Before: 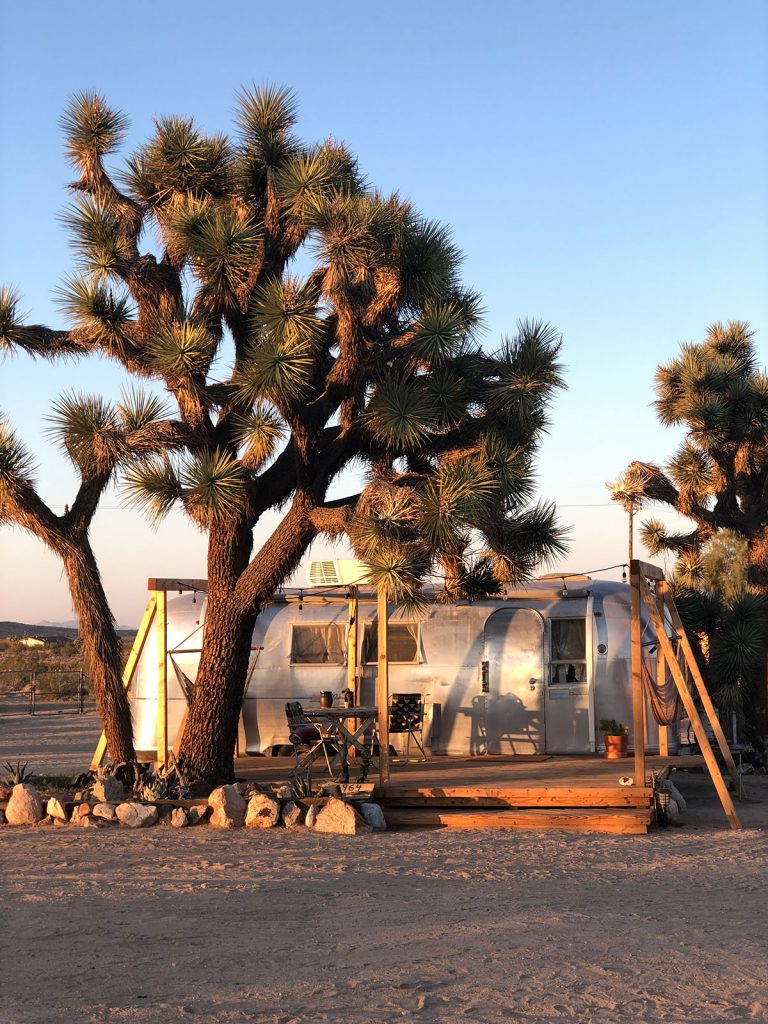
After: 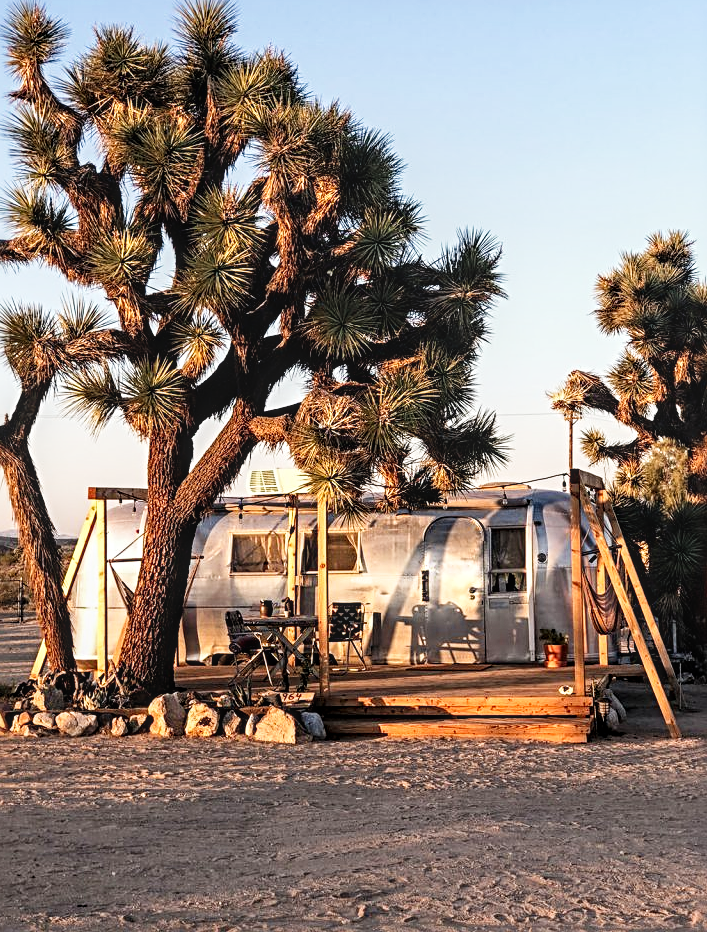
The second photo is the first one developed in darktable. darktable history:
crop and rotate: left 7.836%, top 8.929%
local contrast: detail 130%
sharpen: radius 3.953
exposure: compensate highlight preservation false
tone curve: curves: ch0 [(0, 0.024) (0.049, 0.038) (0.176, 0.162) (0.311, 0.337) (0.416, 0.471) (0.565, 0.658) (0.817, 0.911) (1, 1)]; ch1 [(0, 0) (0.351, 0.347) (0.446, 0.42) (0.481, 0.463) (0.504, 0.504) (0.522, 0.521) (0.546, 0.563) (0.622, 0.664) (0.728, 0.786) (1, 1)]; ch2 [(0, 0) (0.327, 0.324) (0.427, 0.413) (0.458, 0.444) (0.502, 0.504) (0.526, 0.539) (0.547, 0.581) (0.601, 0.61) (0.76, 0.765) (1, 1)], preserve colors none
contrast brightness saturation: contrast 0.012, saturation -0.053
